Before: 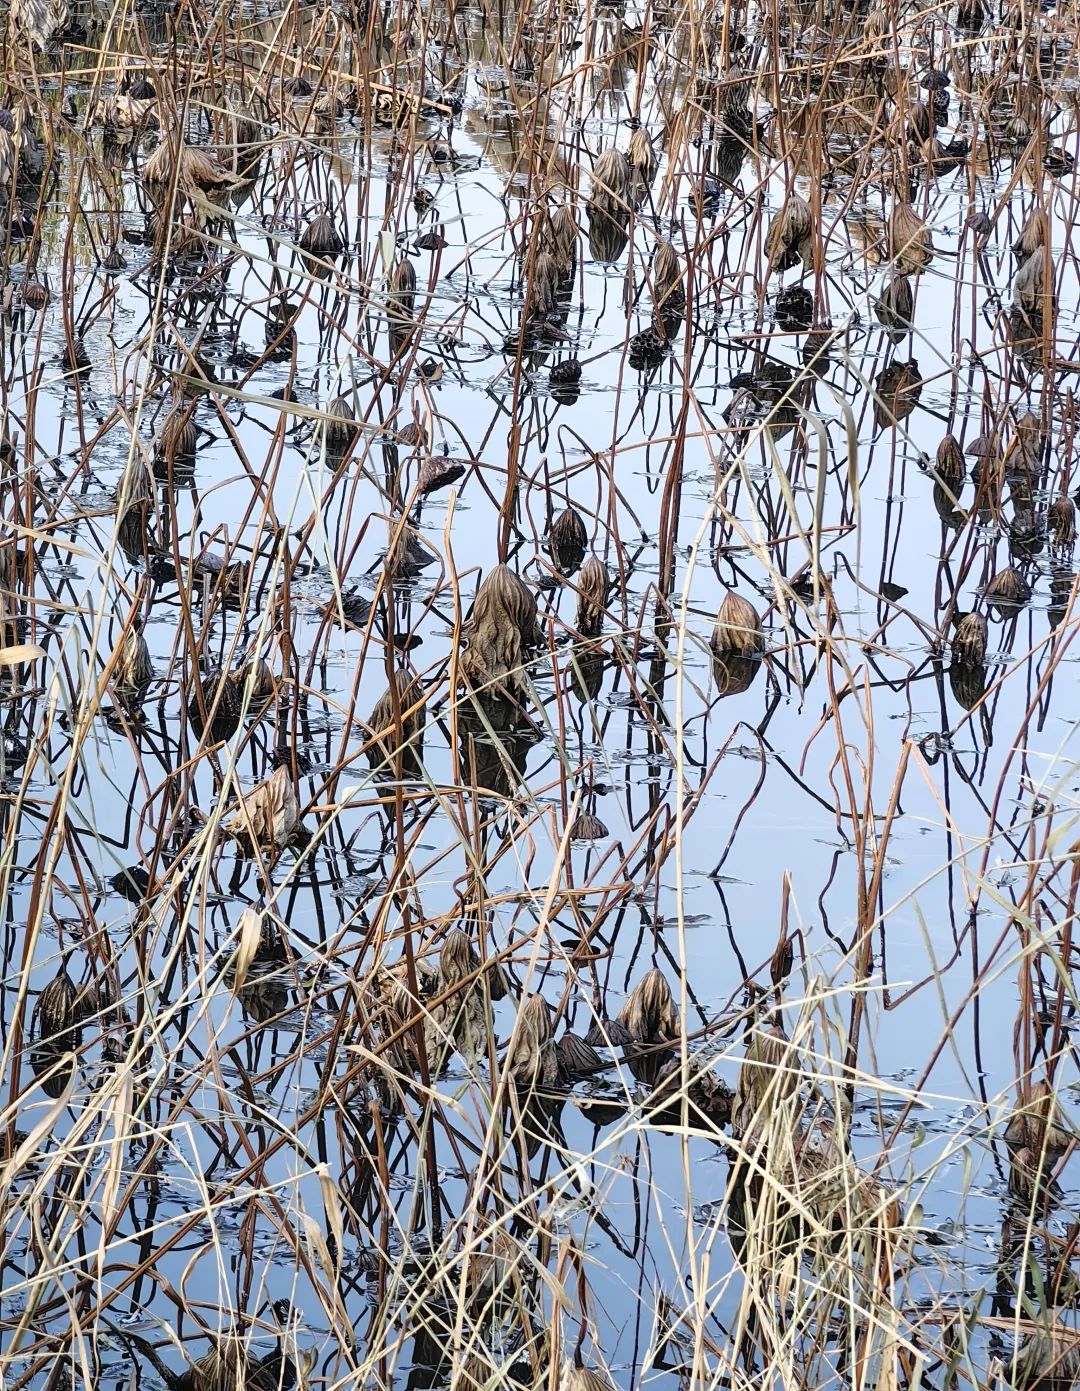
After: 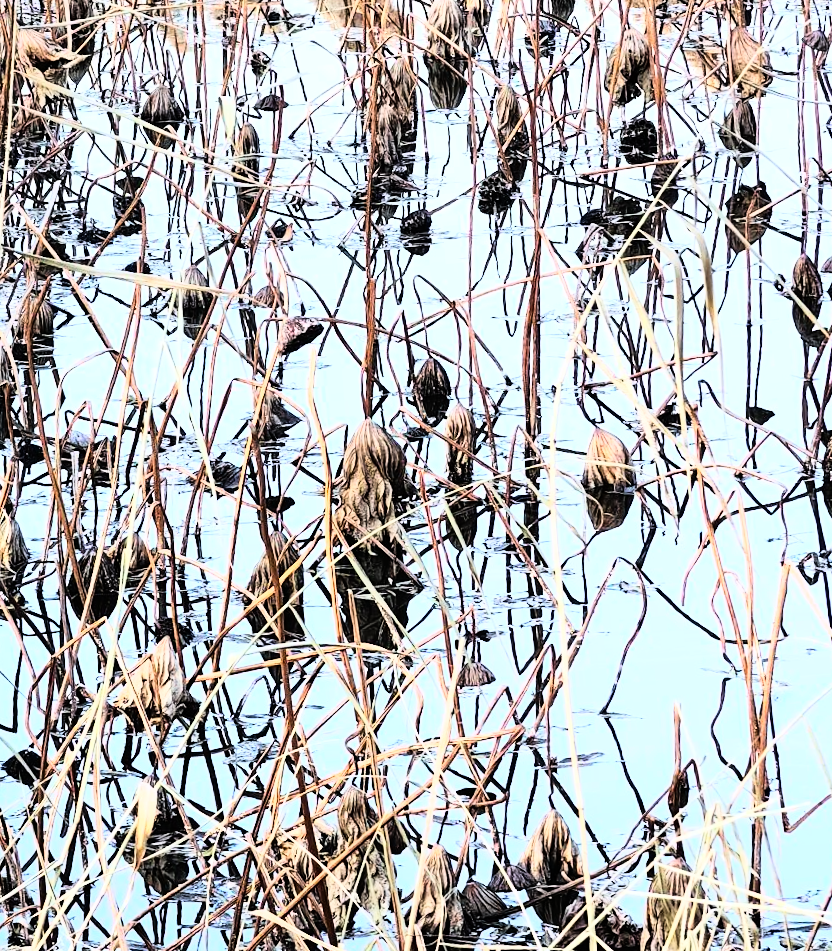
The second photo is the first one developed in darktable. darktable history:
crop and rotate: left 10.77%, top 5.1%, right 10.41%, bottom 16.76%
rgb curve: curves: ch0 [(0, 0) (0.21, 0.15) (0.24, 0.21) (0.5, 0.75) (0.75, 0.96) (0.89, 0.99) (1, 1)]; ch1 [(0, 0.02) (0.21, 0.13) (0.25, 0.2) (0.5, 0.67) (0.75, 0.9) (0.89, 0.97) (1, 1)]; ch2 [(0, 0.02) (0.21, 0.13) (0.25, 0.2) (0.5, 0.67) (0.75, 0.9) (0.89, 0.97) (1, 1)], compensate middle gray true
rotate and perspective: rotation -4.57°, crop left 0.054, crop right 0.944, crop top 0.087, crop bottom 0.914
